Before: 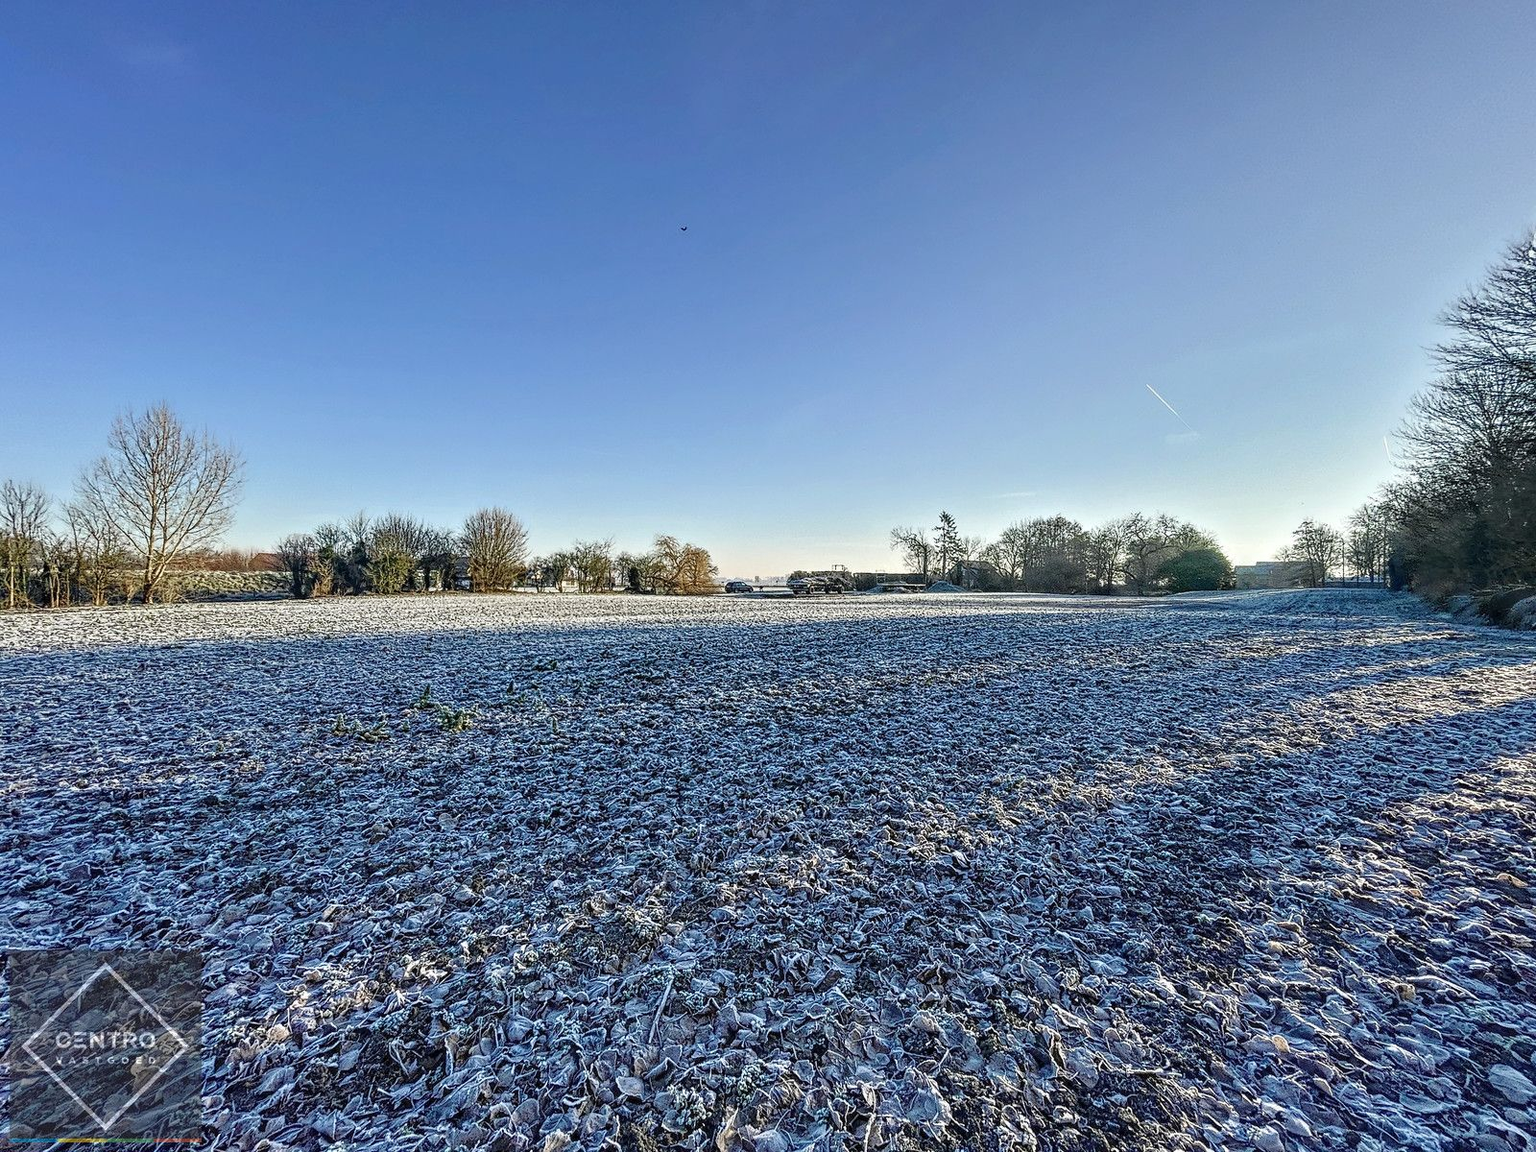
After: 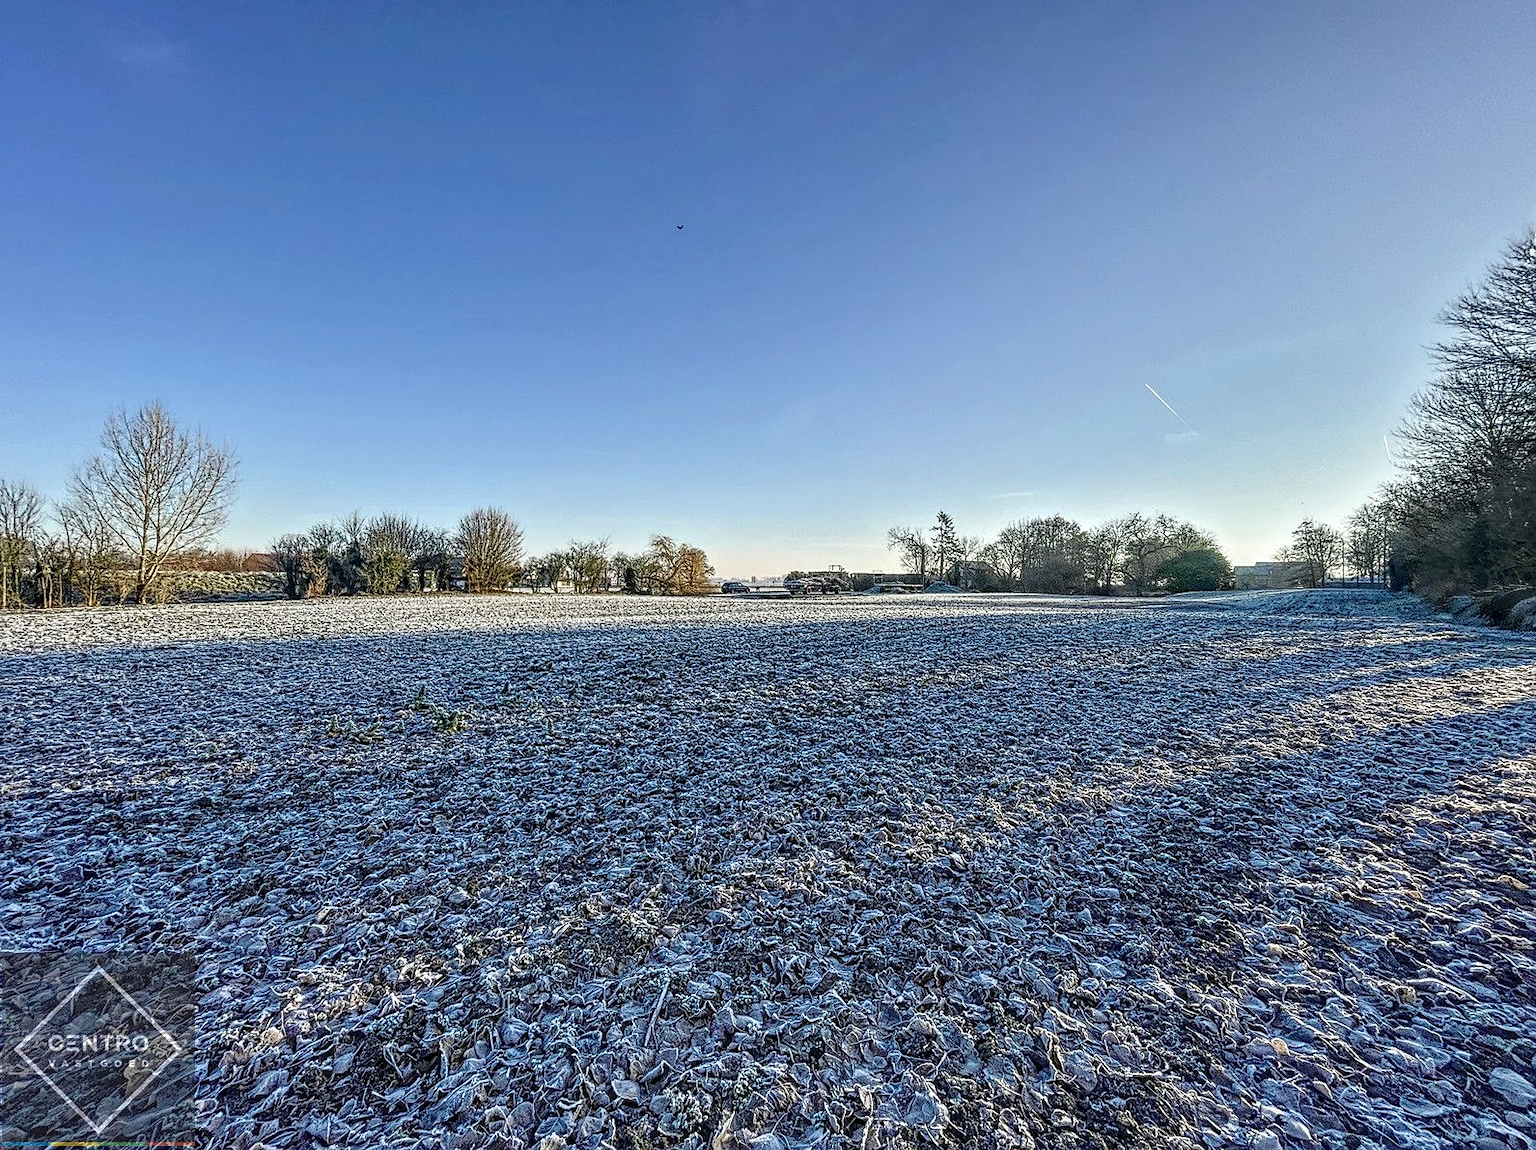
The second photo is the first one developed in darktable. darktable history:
sharpen: amount 0.204
crop and rotate: left 0.551%, top 0.251%, bottom 0.344%
local contrast: on, module defaults
